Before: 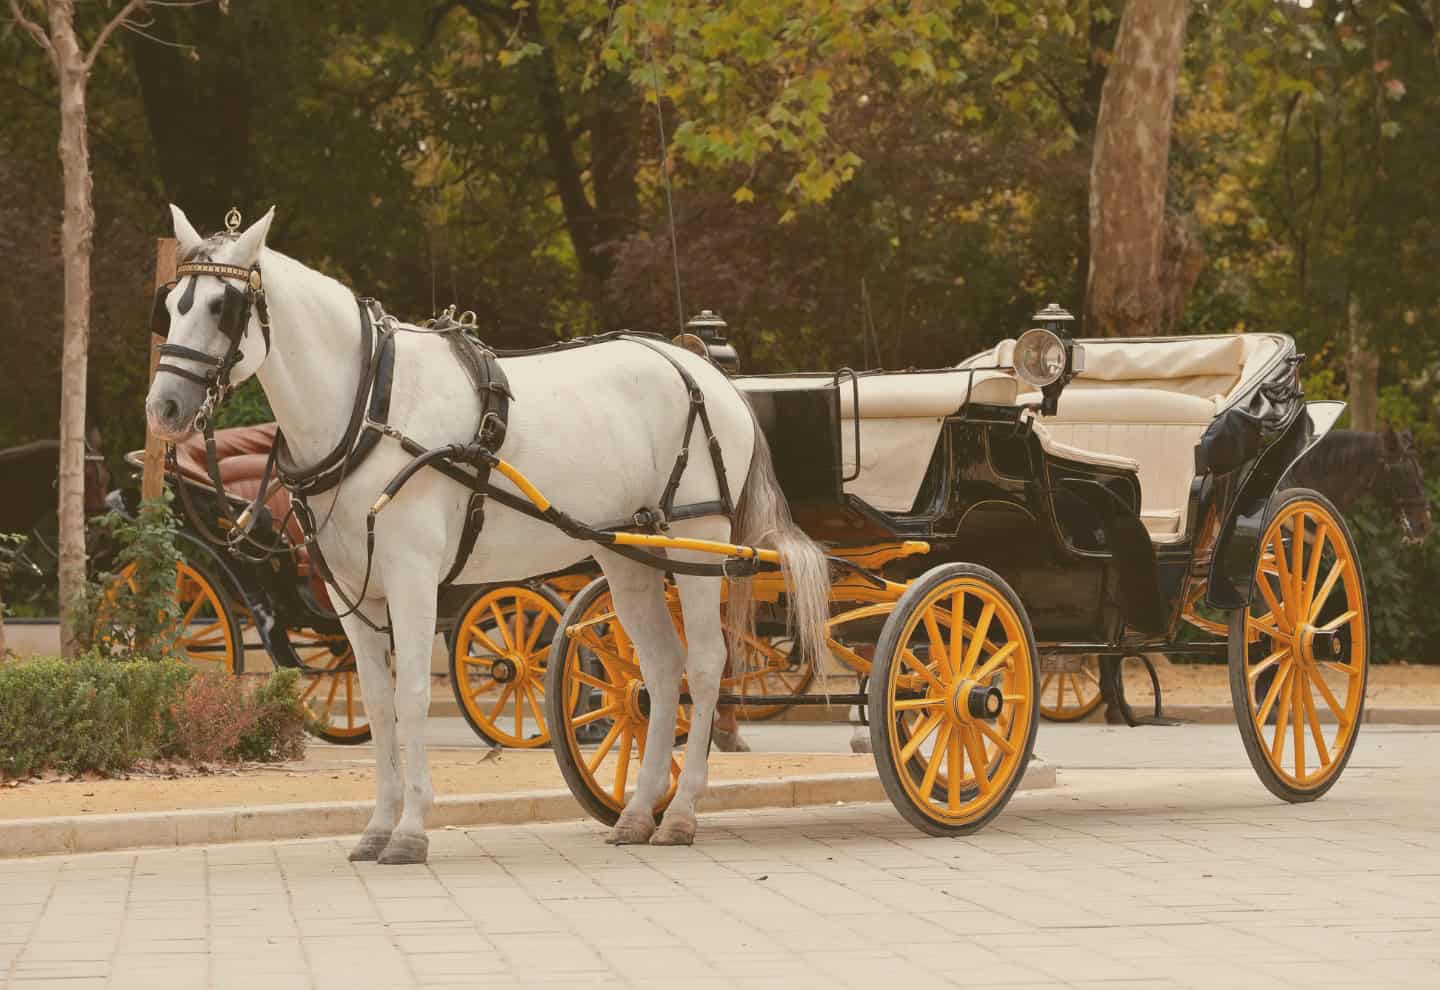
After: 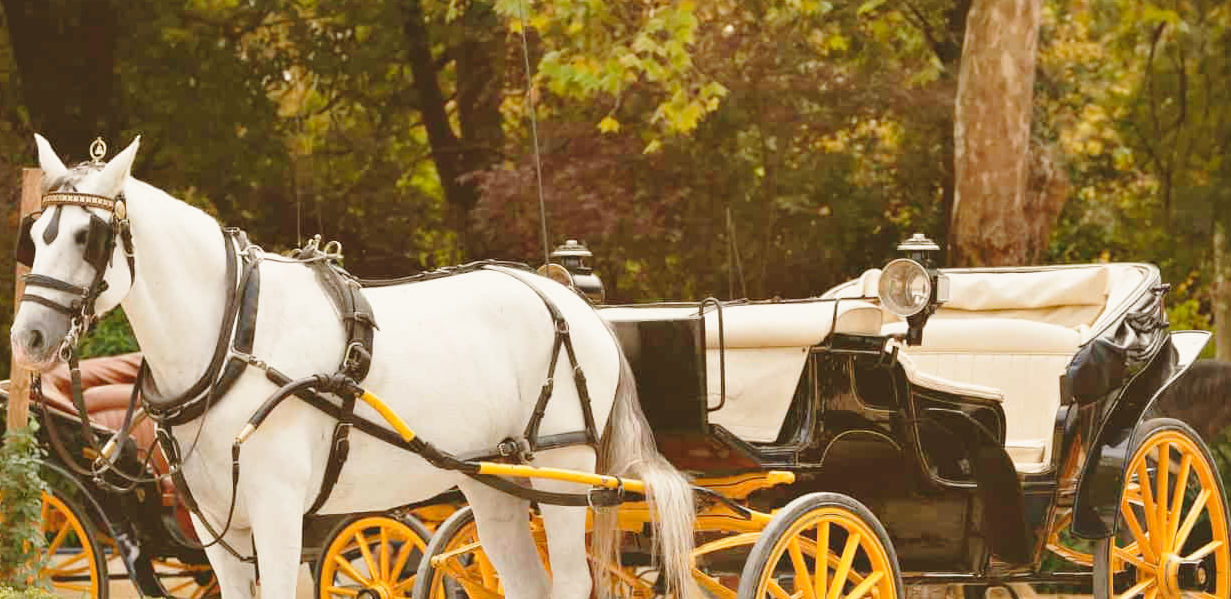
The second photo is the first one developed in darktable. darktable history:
base curve: curves: ch0 [(0, 0) (0.028, 0.03) (0.121, 0.232) (0.46, 0.748) (0.859, 0.968) (1, 1)], preserve colors none
crop and rotate: left 9.379%, top 7.092%, right 5.071%, bottom 32.386%
tone equalizer: edges refinement/feathering 500, mask exposure compensation -1.57 EV, preserve details no
